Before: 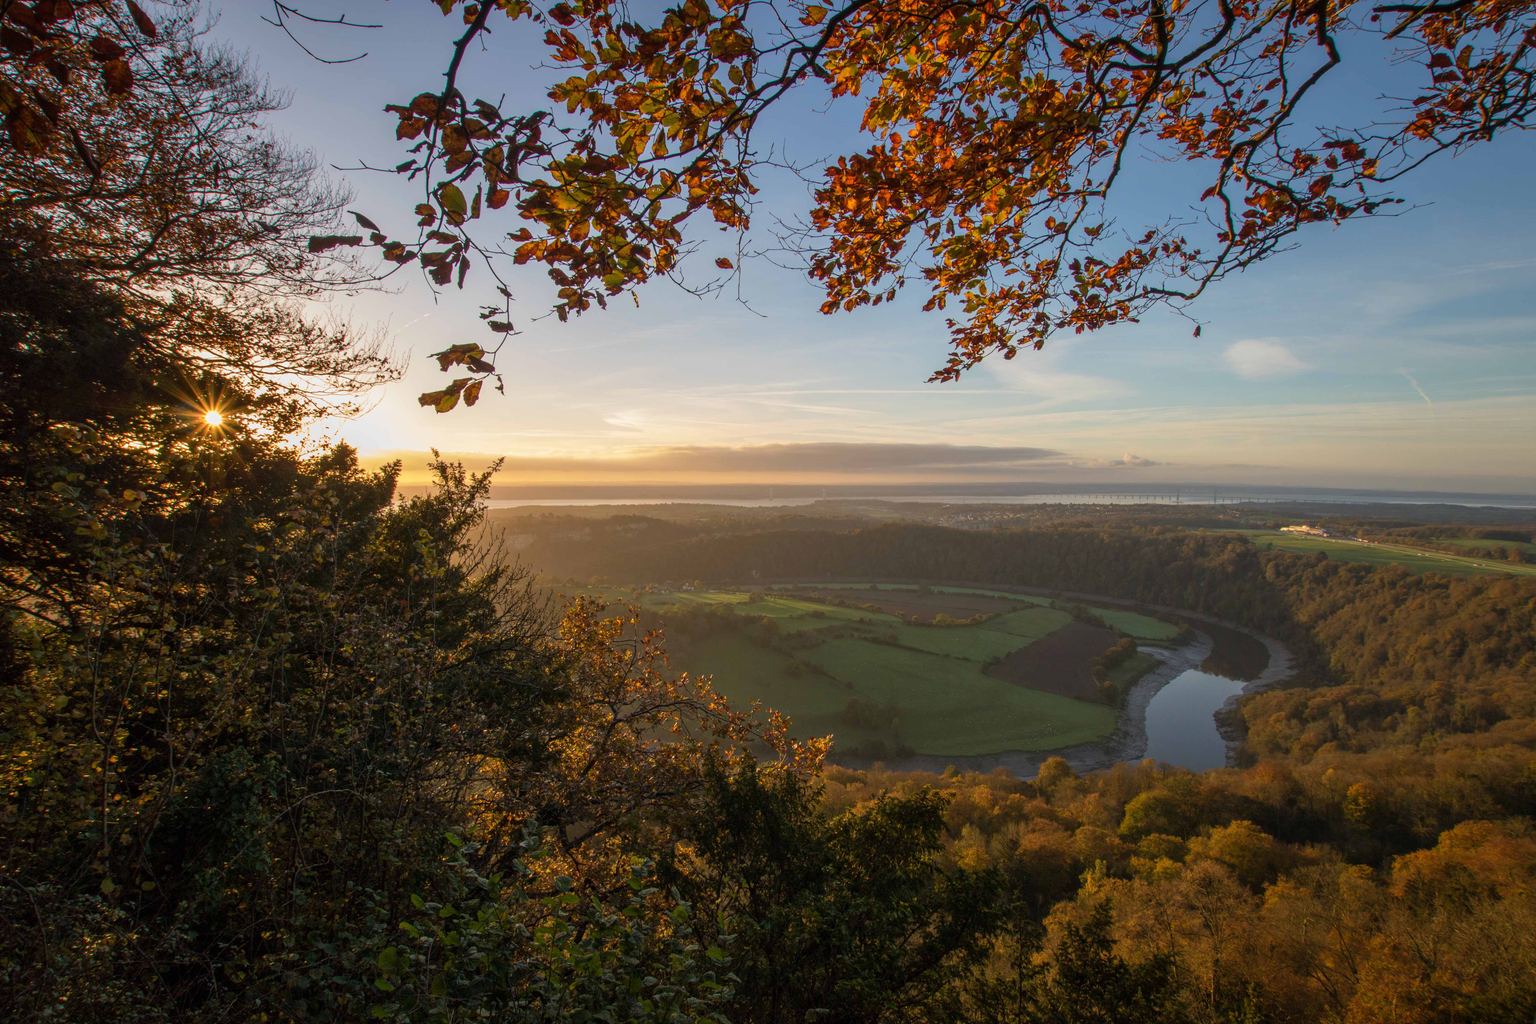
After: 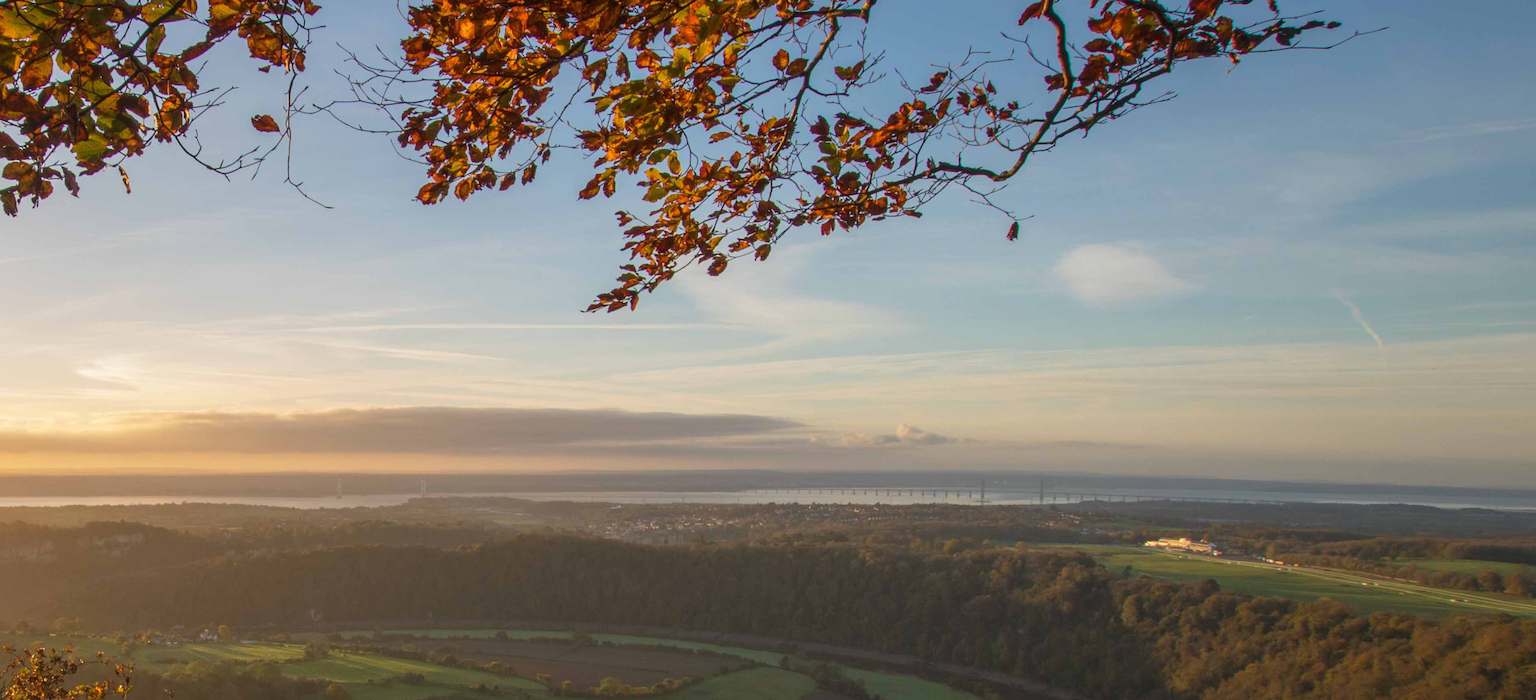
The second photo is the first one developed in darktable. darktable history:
crop: left 36.241%, top 18.116%, right 0.508%, bottom 38.592%
